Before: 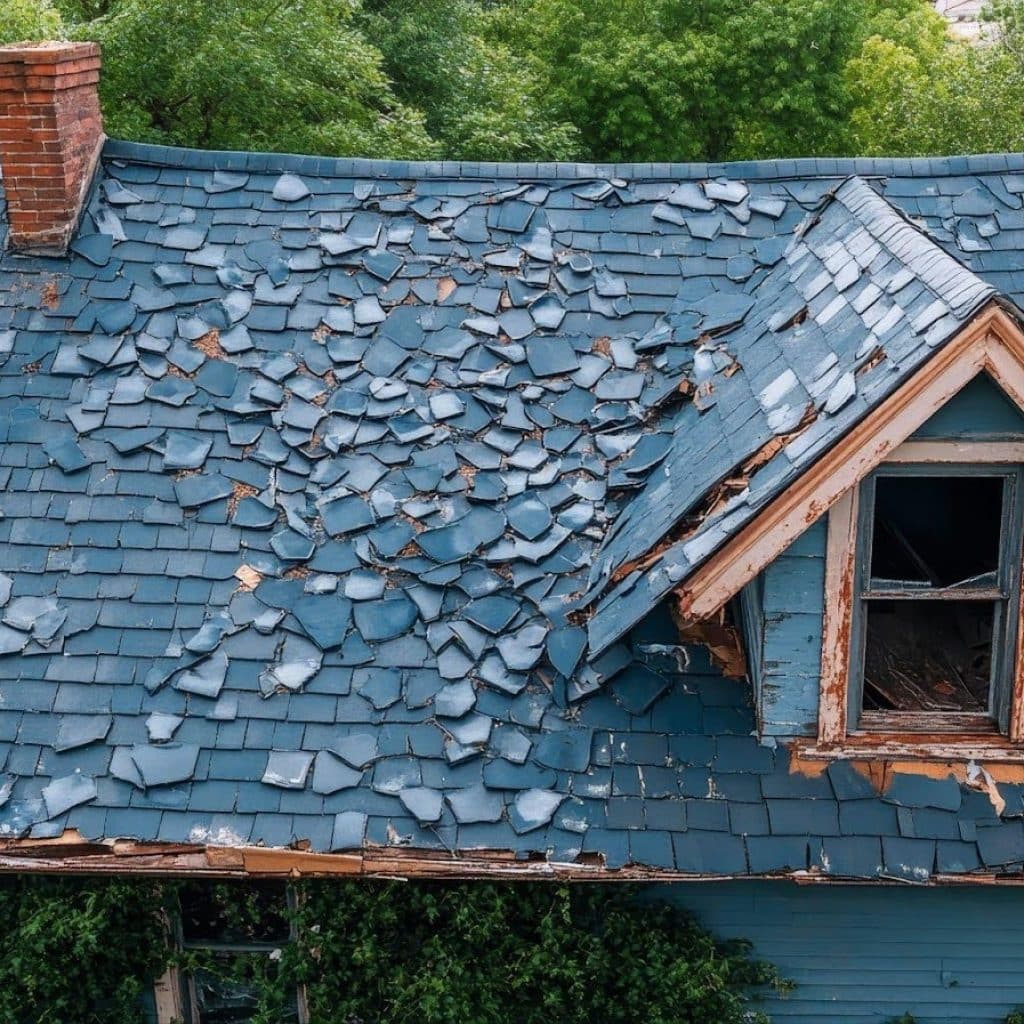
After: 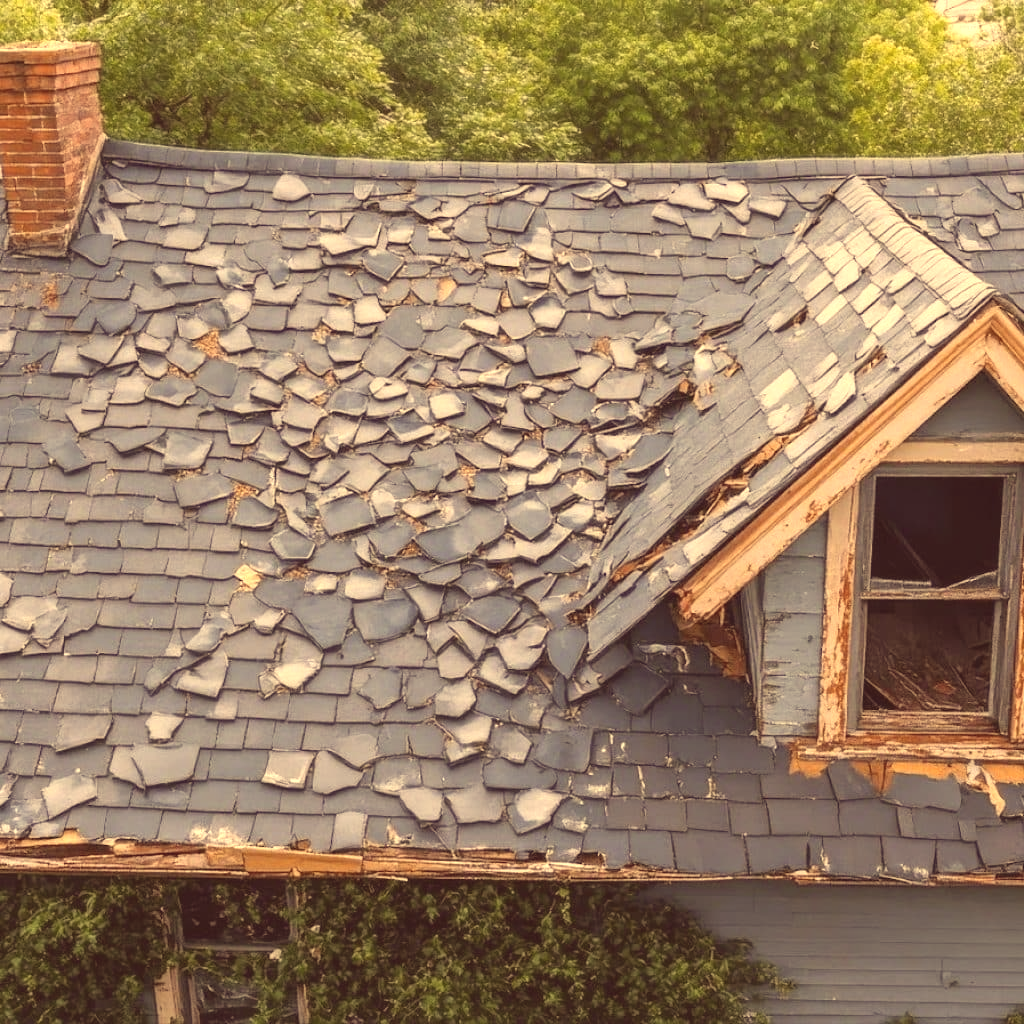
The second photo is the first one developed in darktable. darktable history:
exposure: exposure 1.089 EV, compensate highlight preservation false
color correction: highlights a* 10.12, highlights b* 39.04, shadows a* 14.62, shadows b* 3.37
contrast brightness saturation: contrast -0.26, saturation -0.43
